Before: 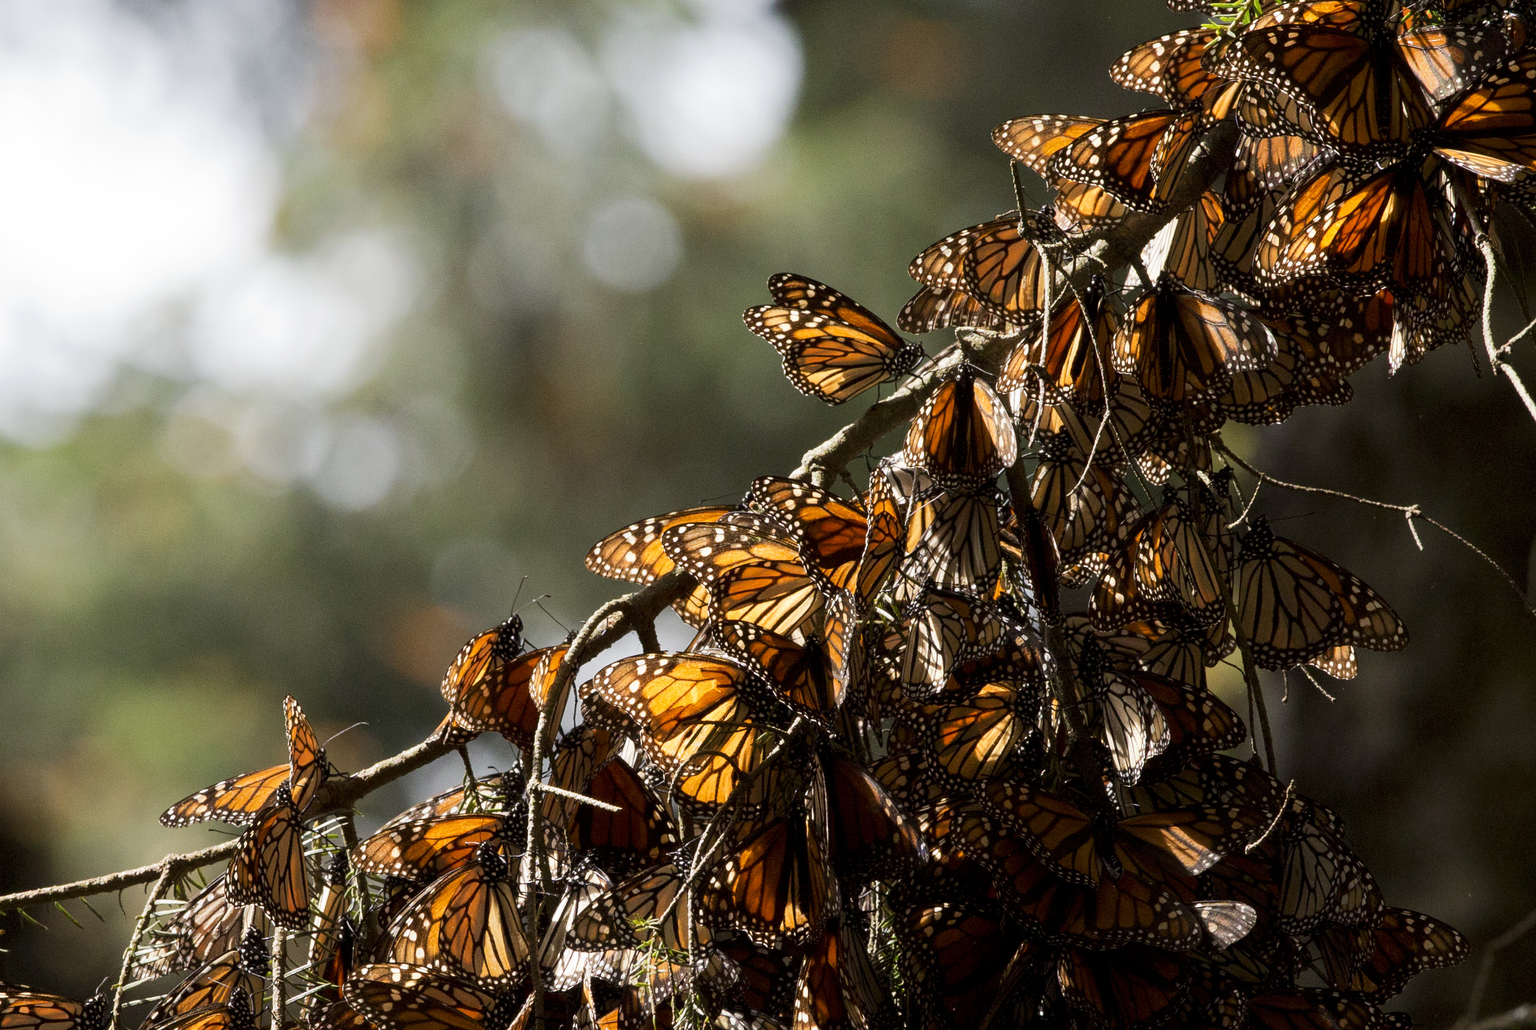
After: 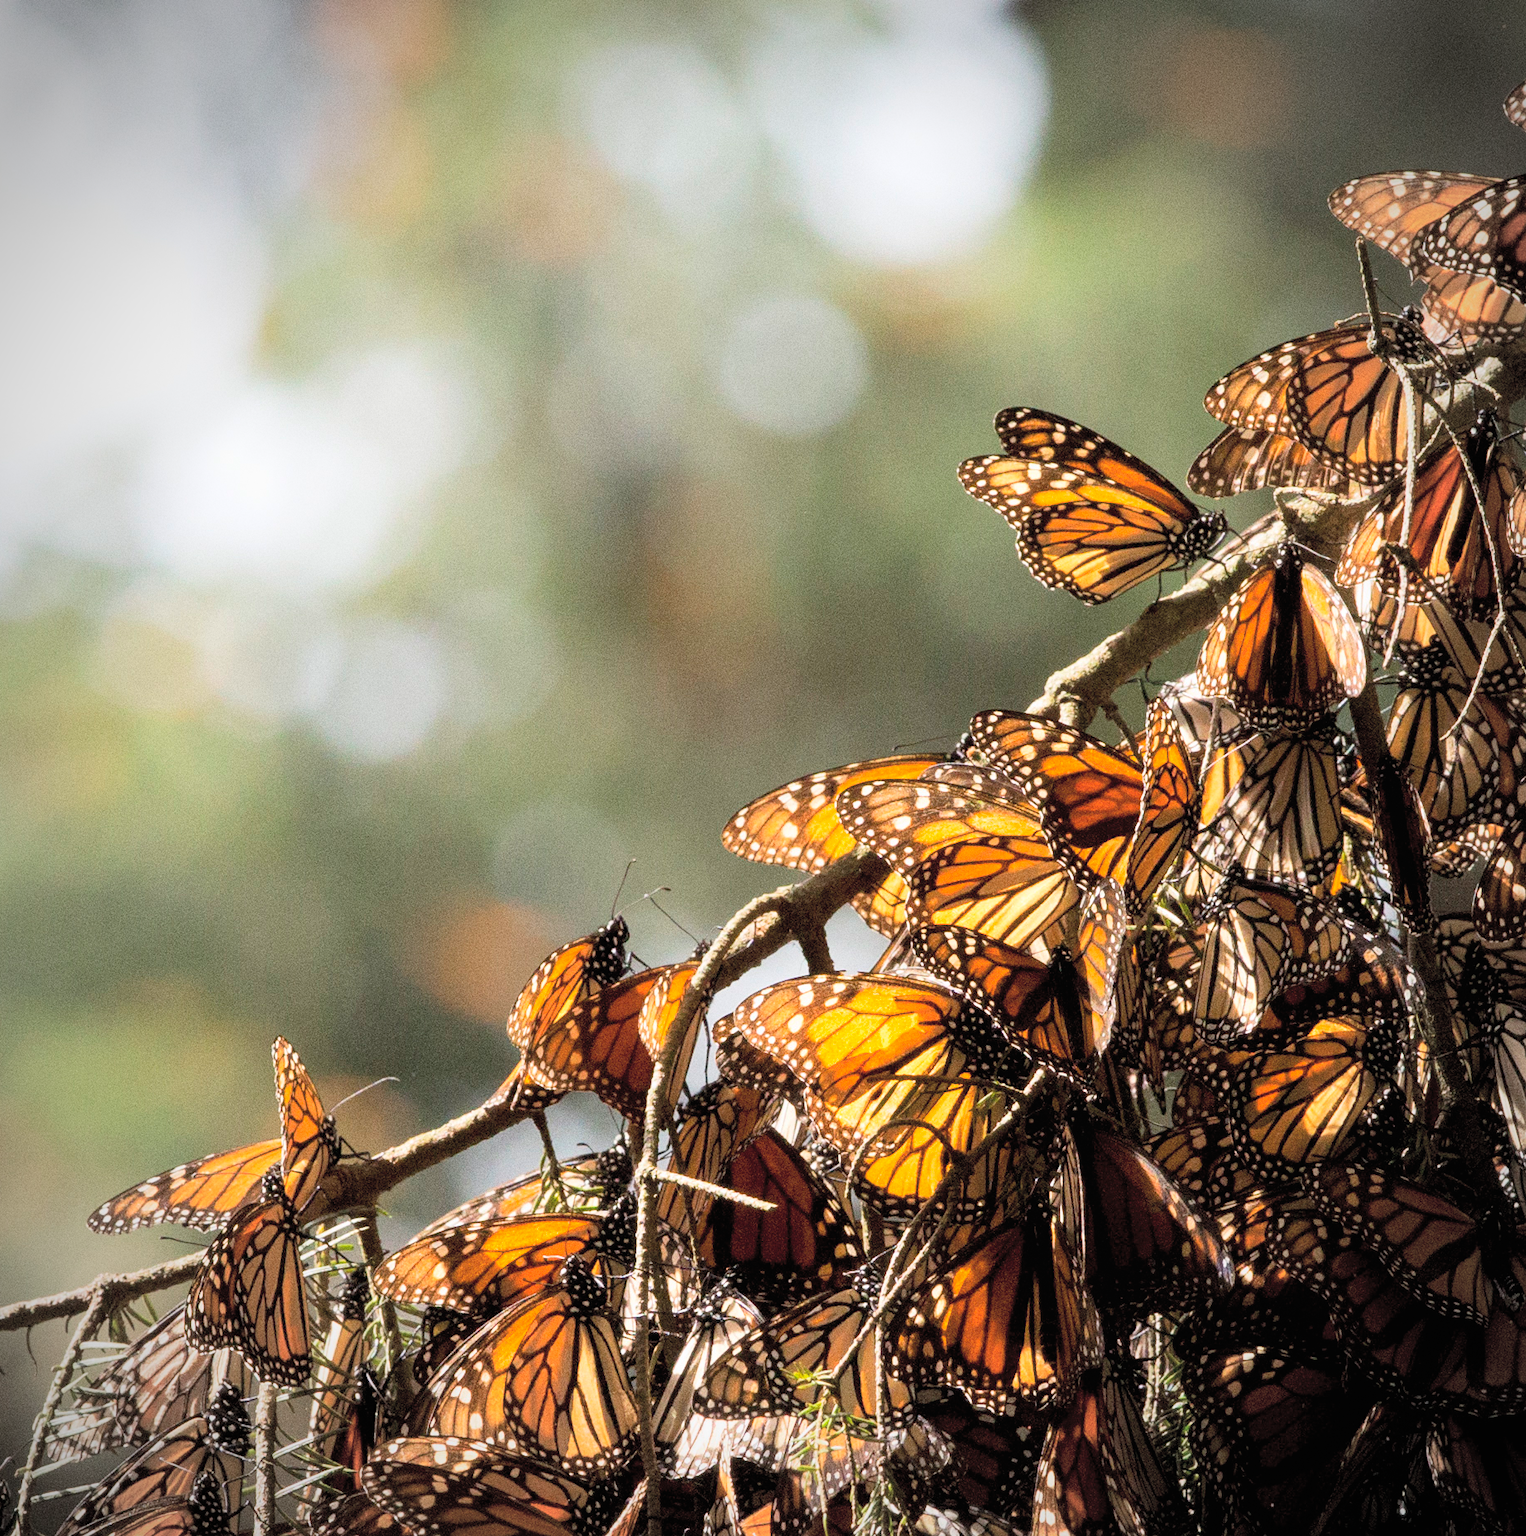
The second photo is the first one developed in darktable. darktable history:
exposure: black level correction 0, exposure 0.6 EV, compensate highlight preservation false
global tonemap: drago (0.7, 100)
crop and rotate: left 6.617%, right 26.717%
grain: coarseness 0.47 ISO
vignetting: fall-off start 79.88%
